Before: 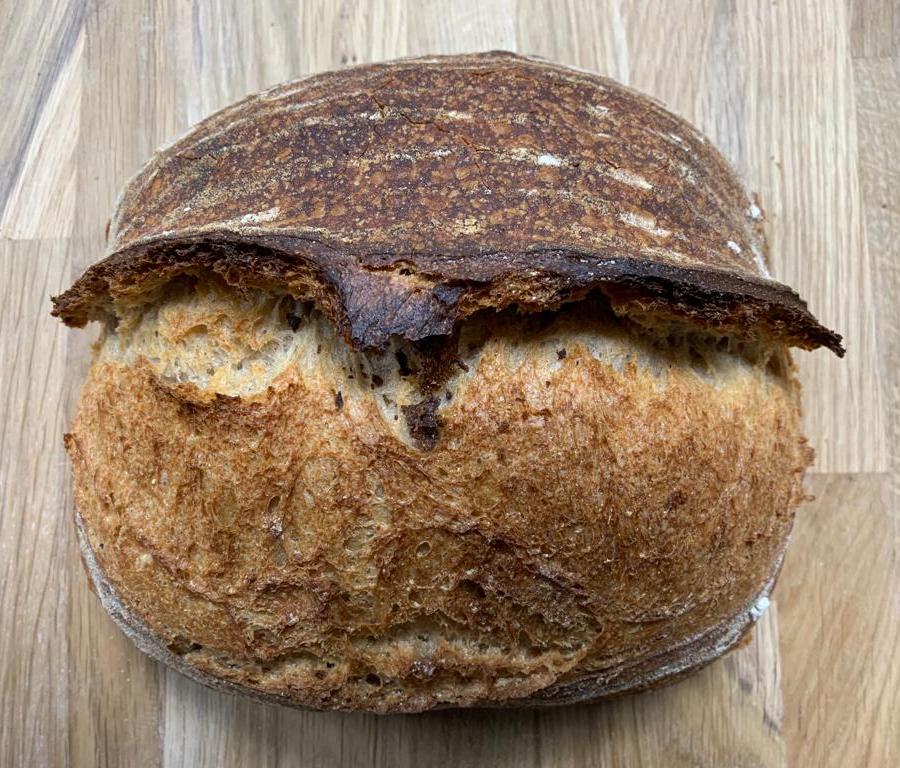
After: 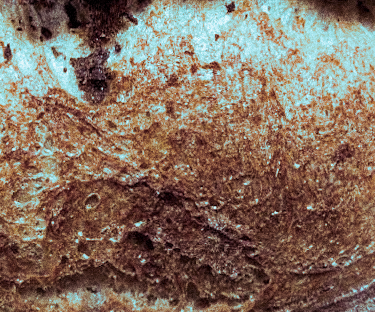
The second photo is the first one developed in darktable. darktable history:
crop: left 37.221%, top 45.169%, right 20.63%, bottom 13.777%
base curve: curves: ch0 [(0, 0) (0.005, 0.002) (0.193, 0.295) (0.399, 0.664) (0.75, 0.928) (1, 1)]
rotate and perspective: rotation 0.174°, lens shift (vertical) 0.013, lens shift (horizontal) 0.019, shear 0.001, automatic cropping original format, crop left 0.007, crop right 0.991, crop top 0.016, crop bottom 0.997
grain: coarseness 14.49 ISO, strength 48.04%, mid-tones bias 35%
split-toning: shadows › hue 327.6°, highlights › hue 198°, highlights › saturation 0.55, balance -21.25, compress 0%
